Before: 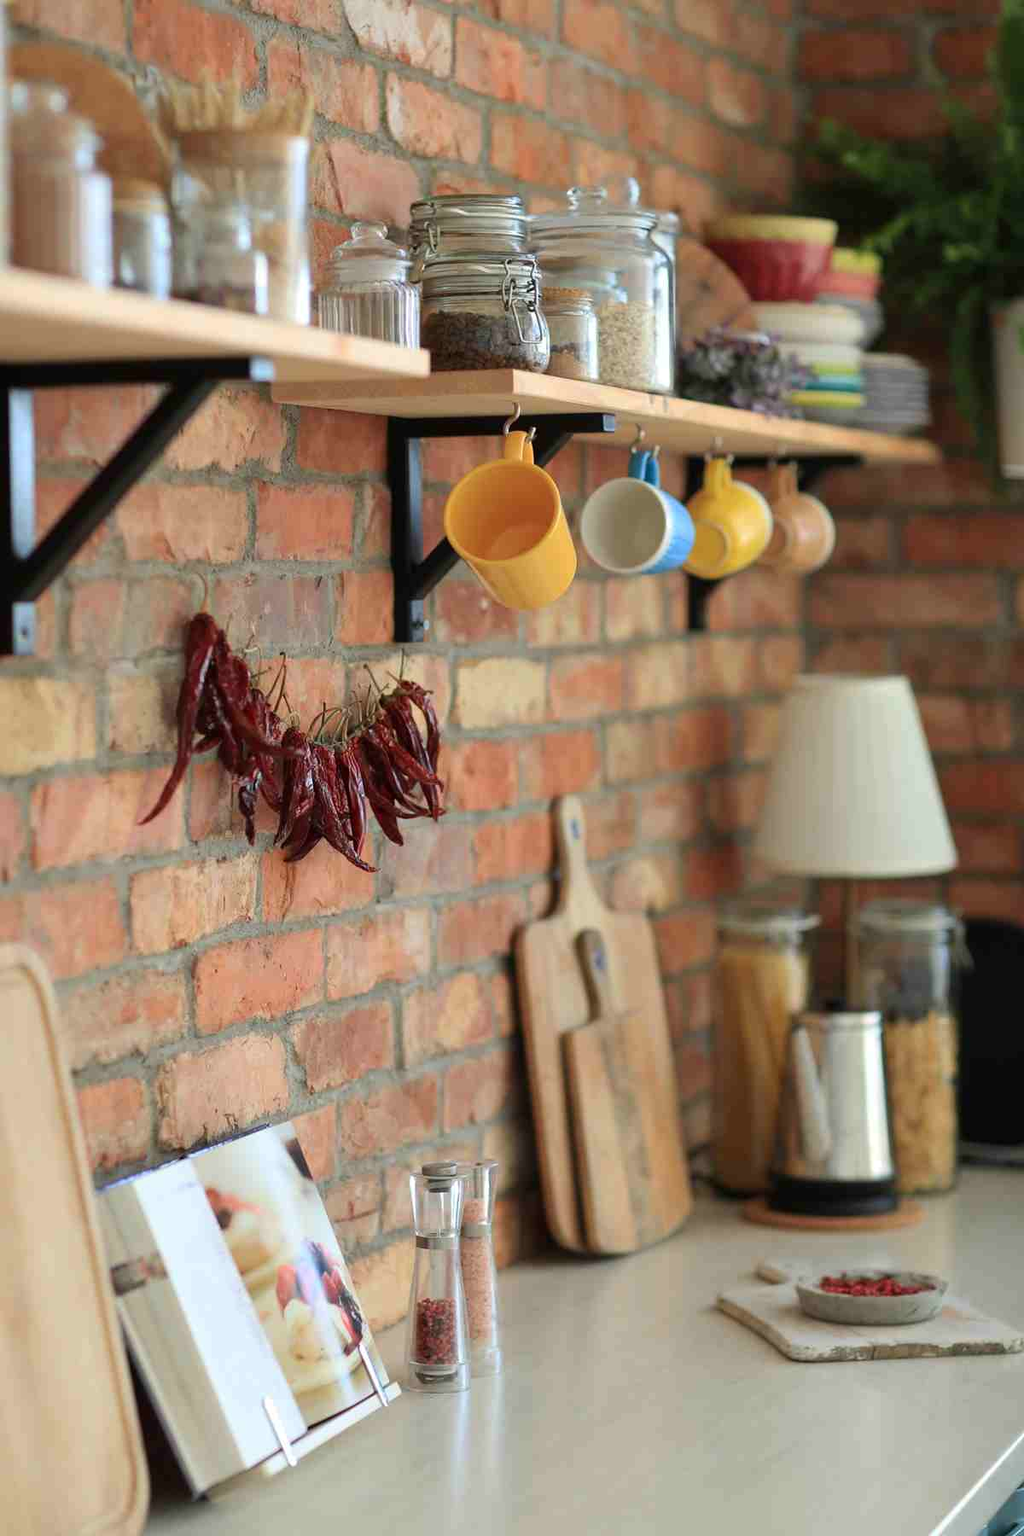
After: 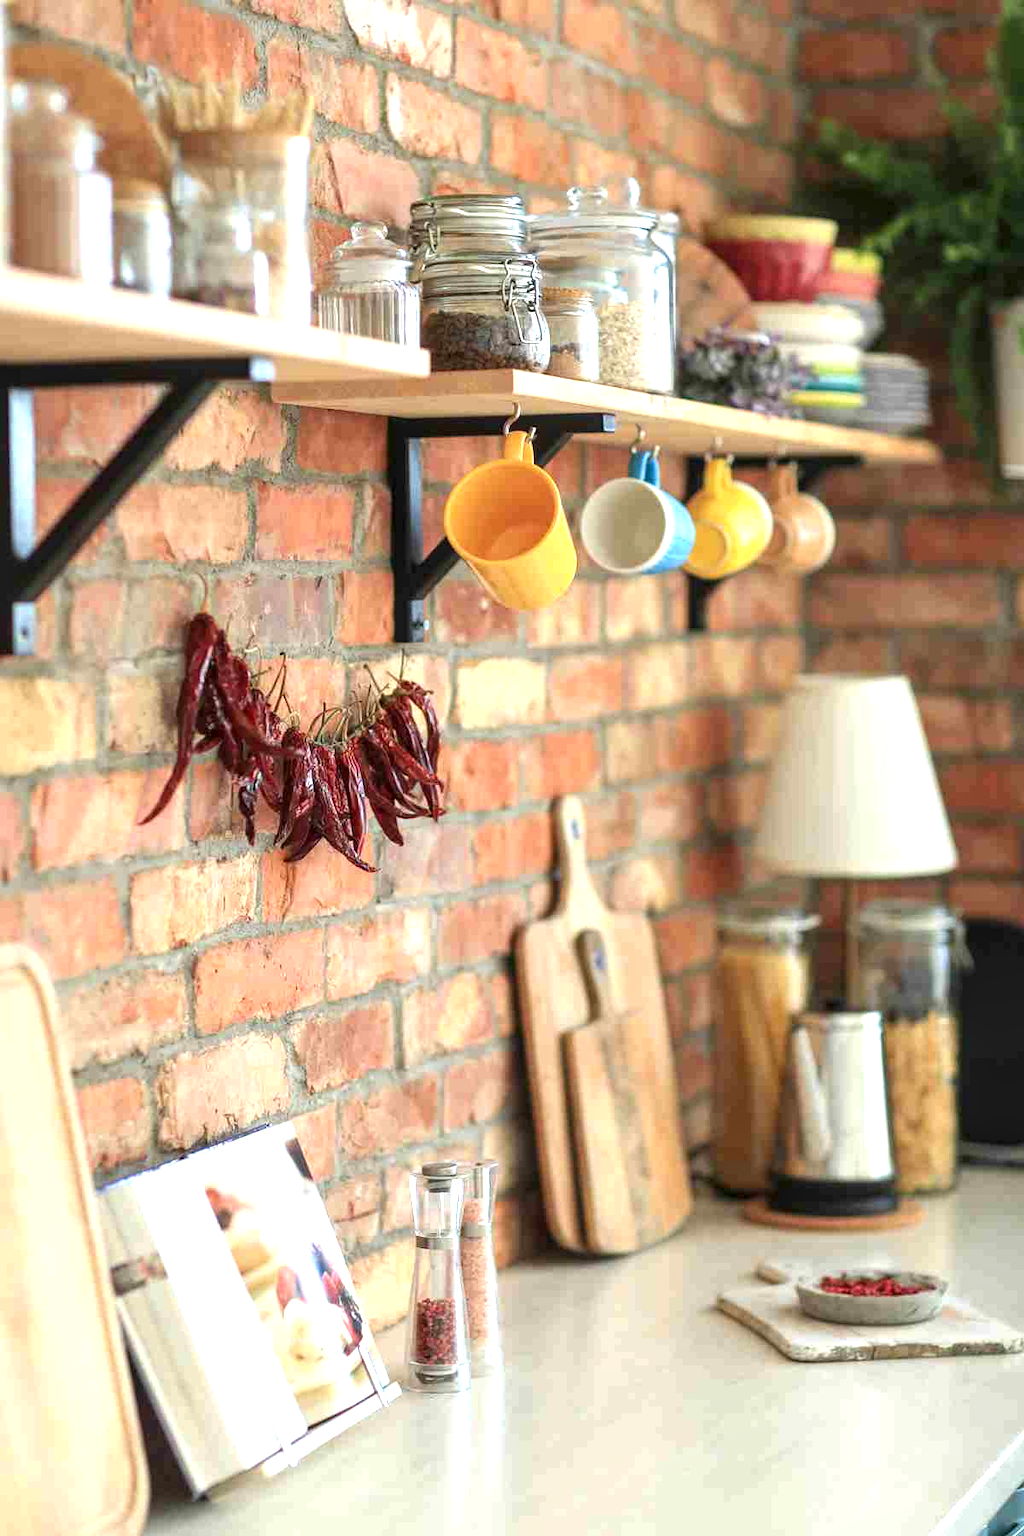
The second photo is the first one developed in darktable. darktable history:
local contrast: on, module defaults
exposure: black level correction 0, exposure 0.95 EV, compensate exposure bias true, compensate highlight preservation false
